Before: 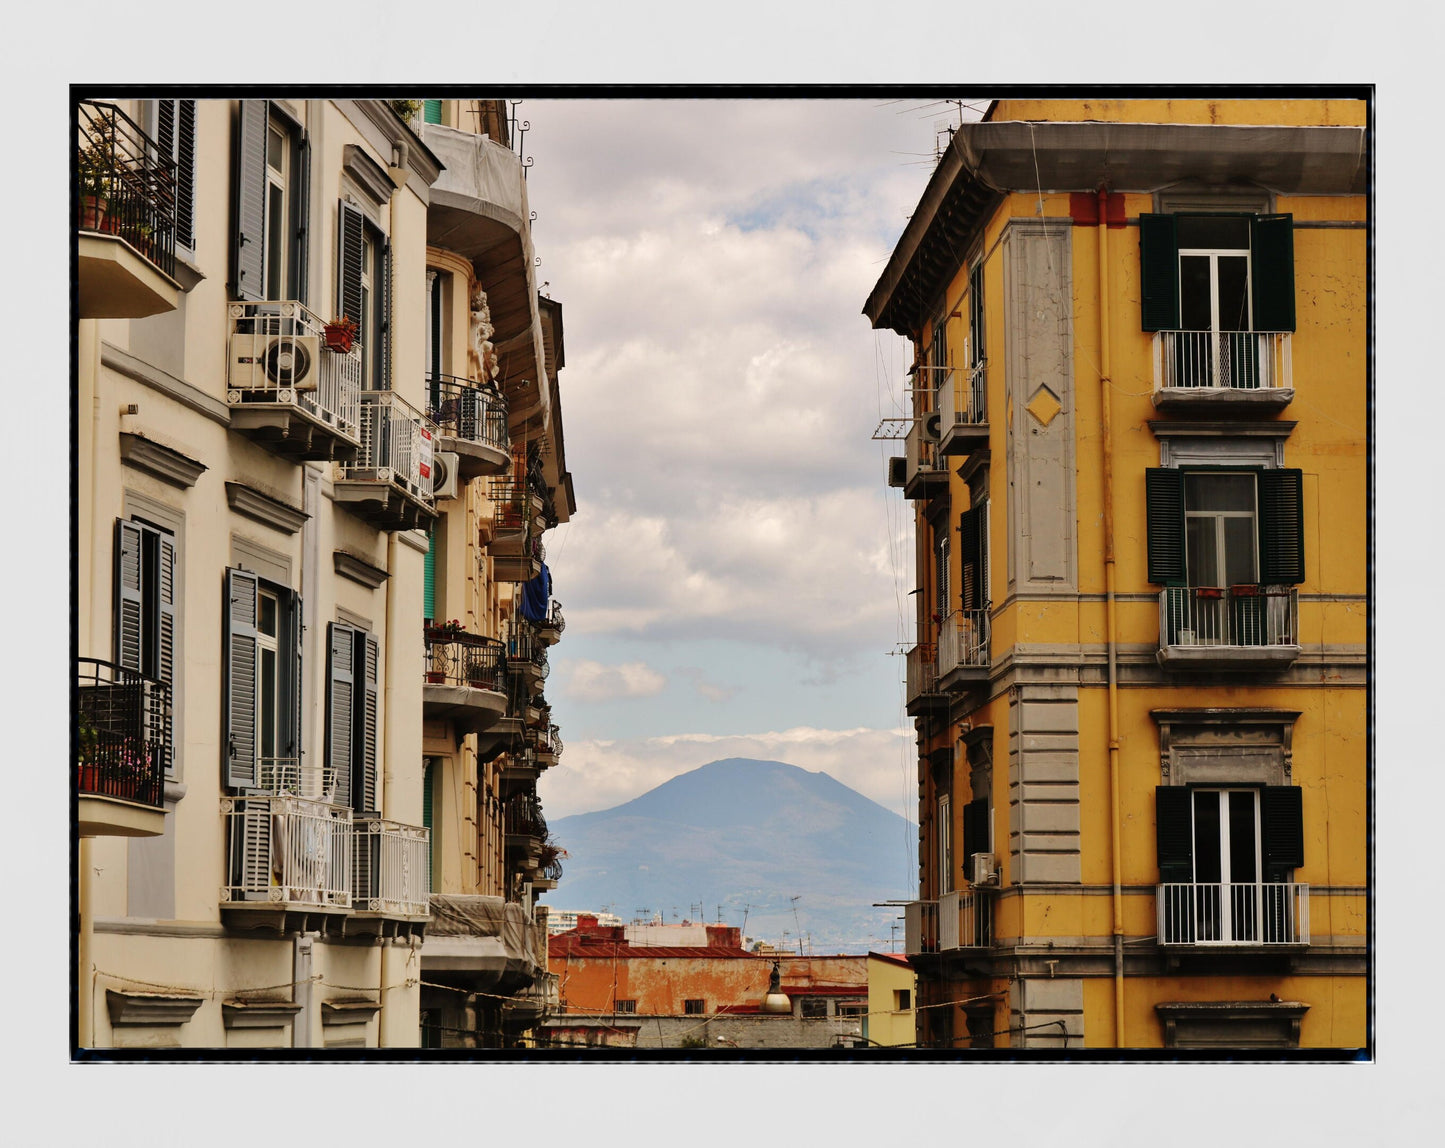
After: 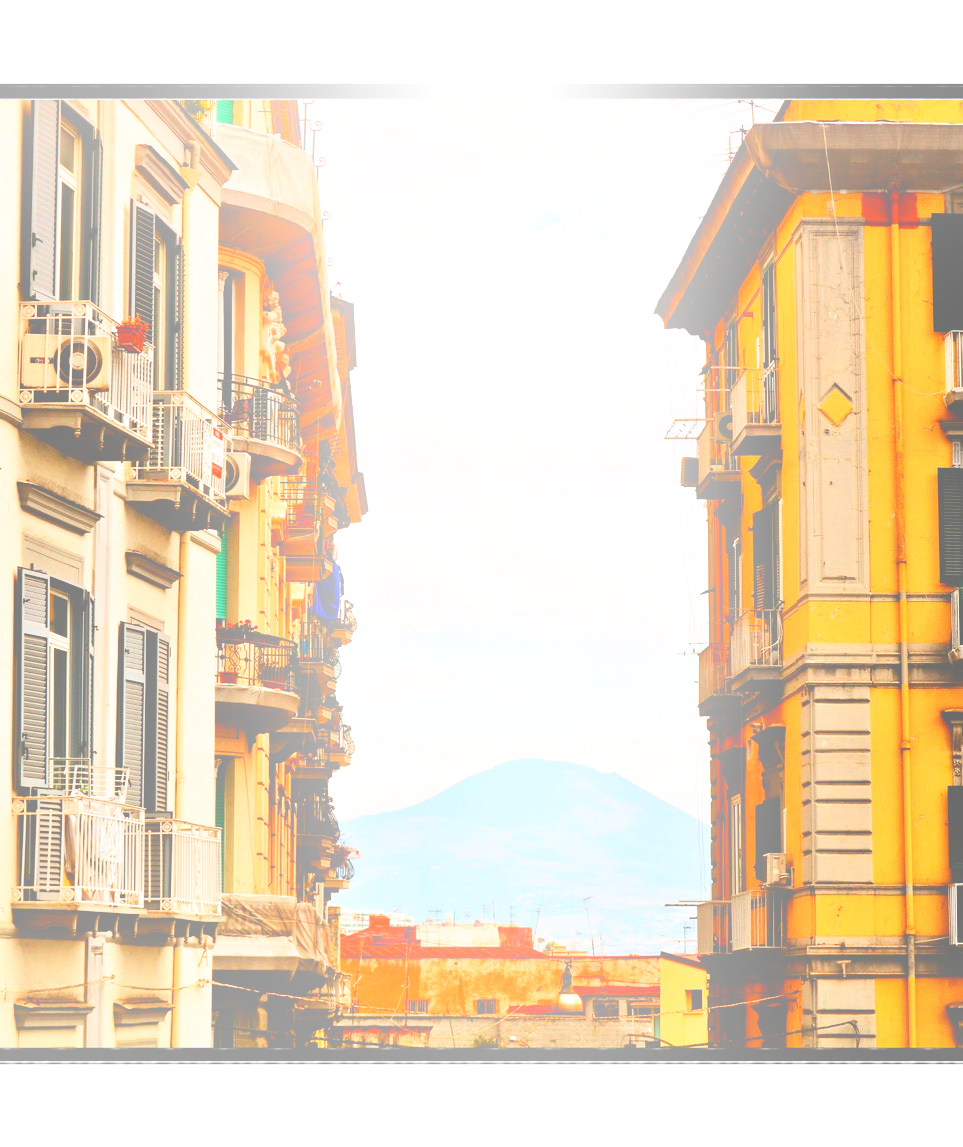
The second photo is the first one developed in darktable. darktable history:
contrast brightness saturation: contrast 0.14
crop and rotate: left 14.436%, right 18.898%
bloom: size 38%, threshold 95%, strength 30%
exposure: black level correction 0, exposure 0.7 EV, compensate exposure bias true, compensate highlight preservation false
filmic rgb: black relative exposure -8.7 EV, white relative exposure 2.7 EV, threshold 3 EV, target black luminance 0%, hardness 6.25, latitude 76.53%, contrast 1.326, shadows ↔ highlights balance -0.349%, preserve chrominance no, color science v4 (2020), enable highlight reconstruction true
